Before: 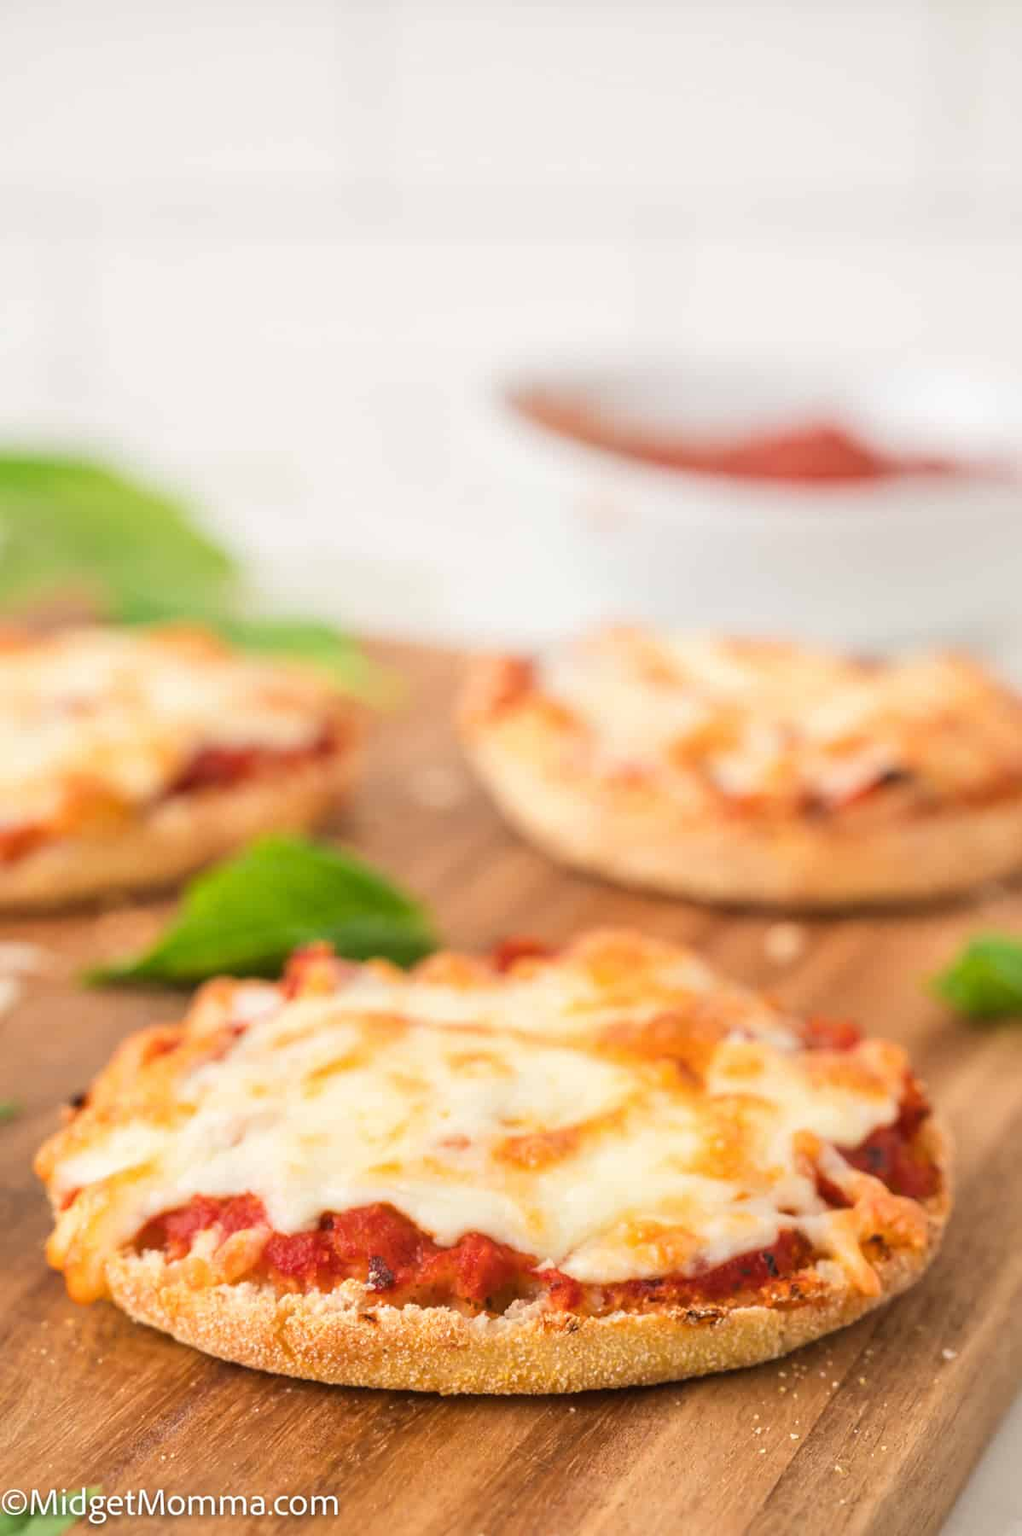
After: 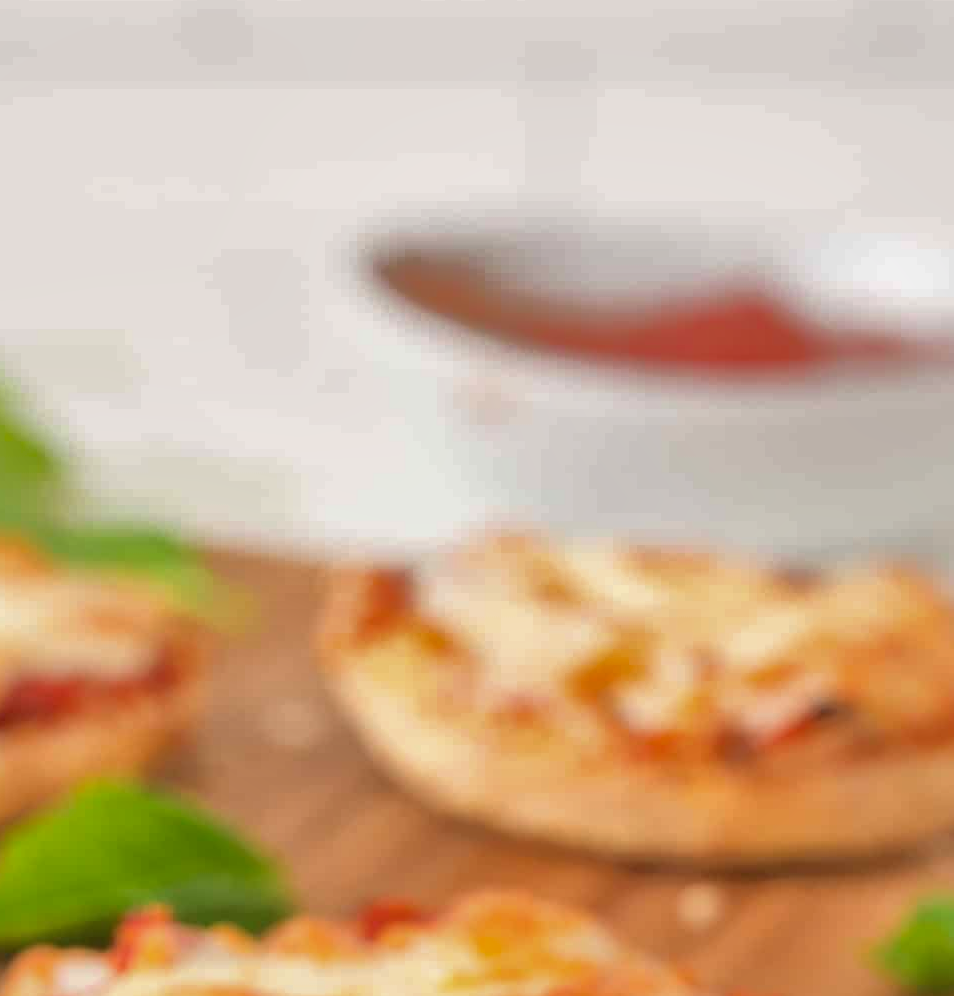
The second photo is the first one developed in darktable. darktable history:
crop: left 18.345%, top 11.089%, right 1.991%, bottom 33.556%
shadows and highlights: shadows 40.27, highlights -59.68
